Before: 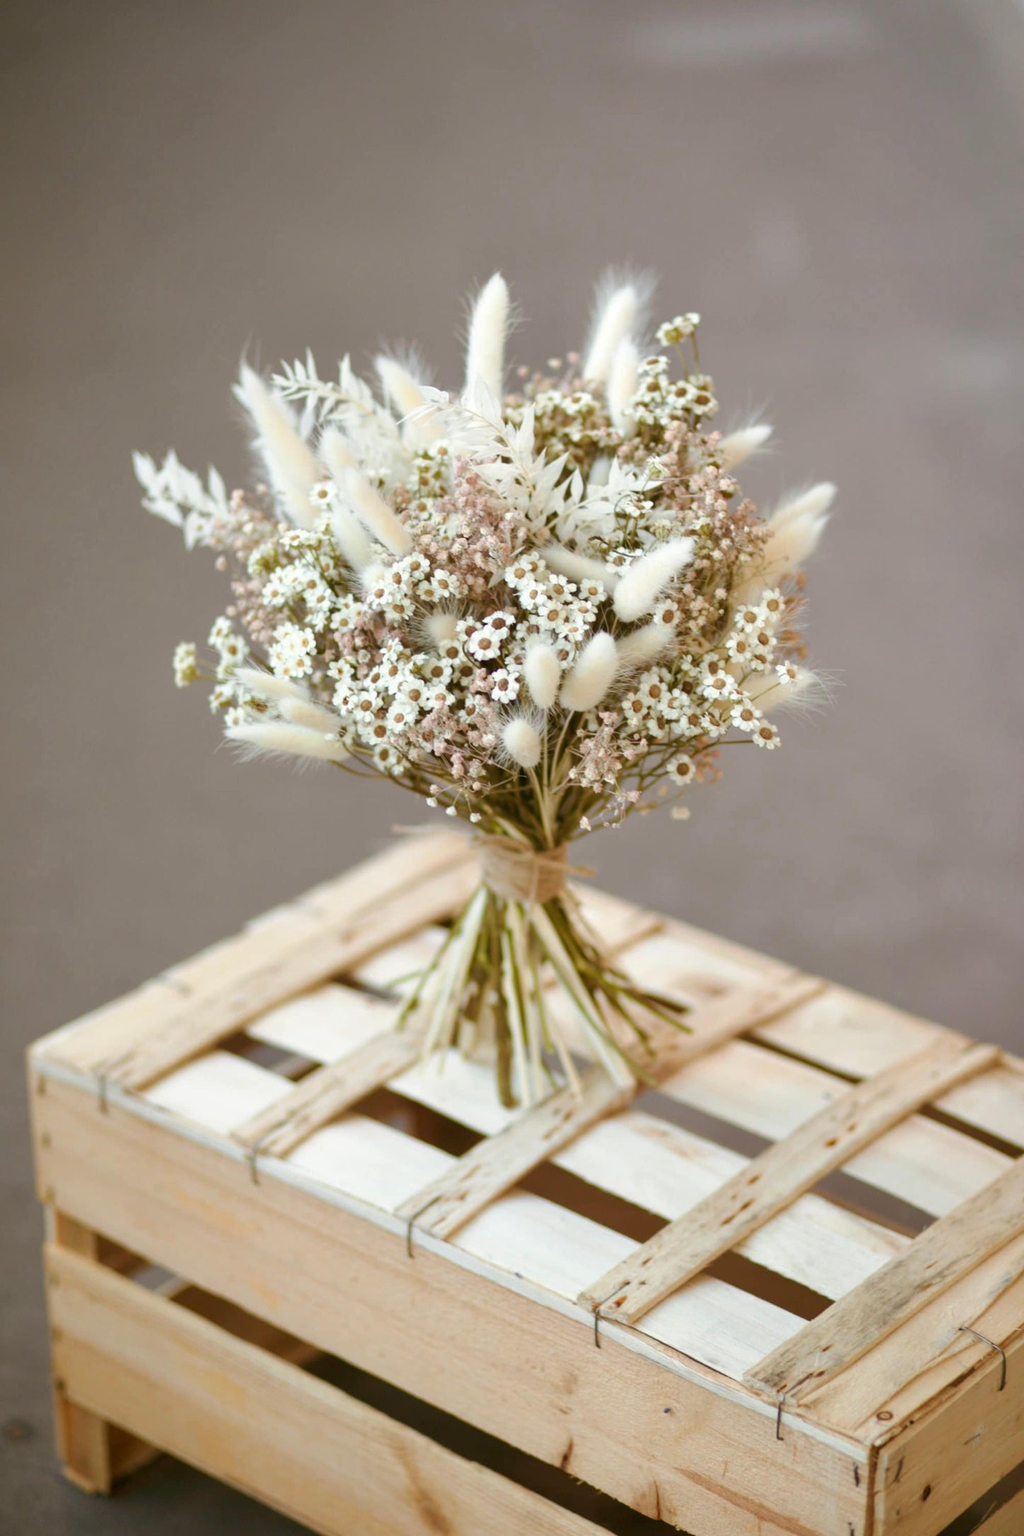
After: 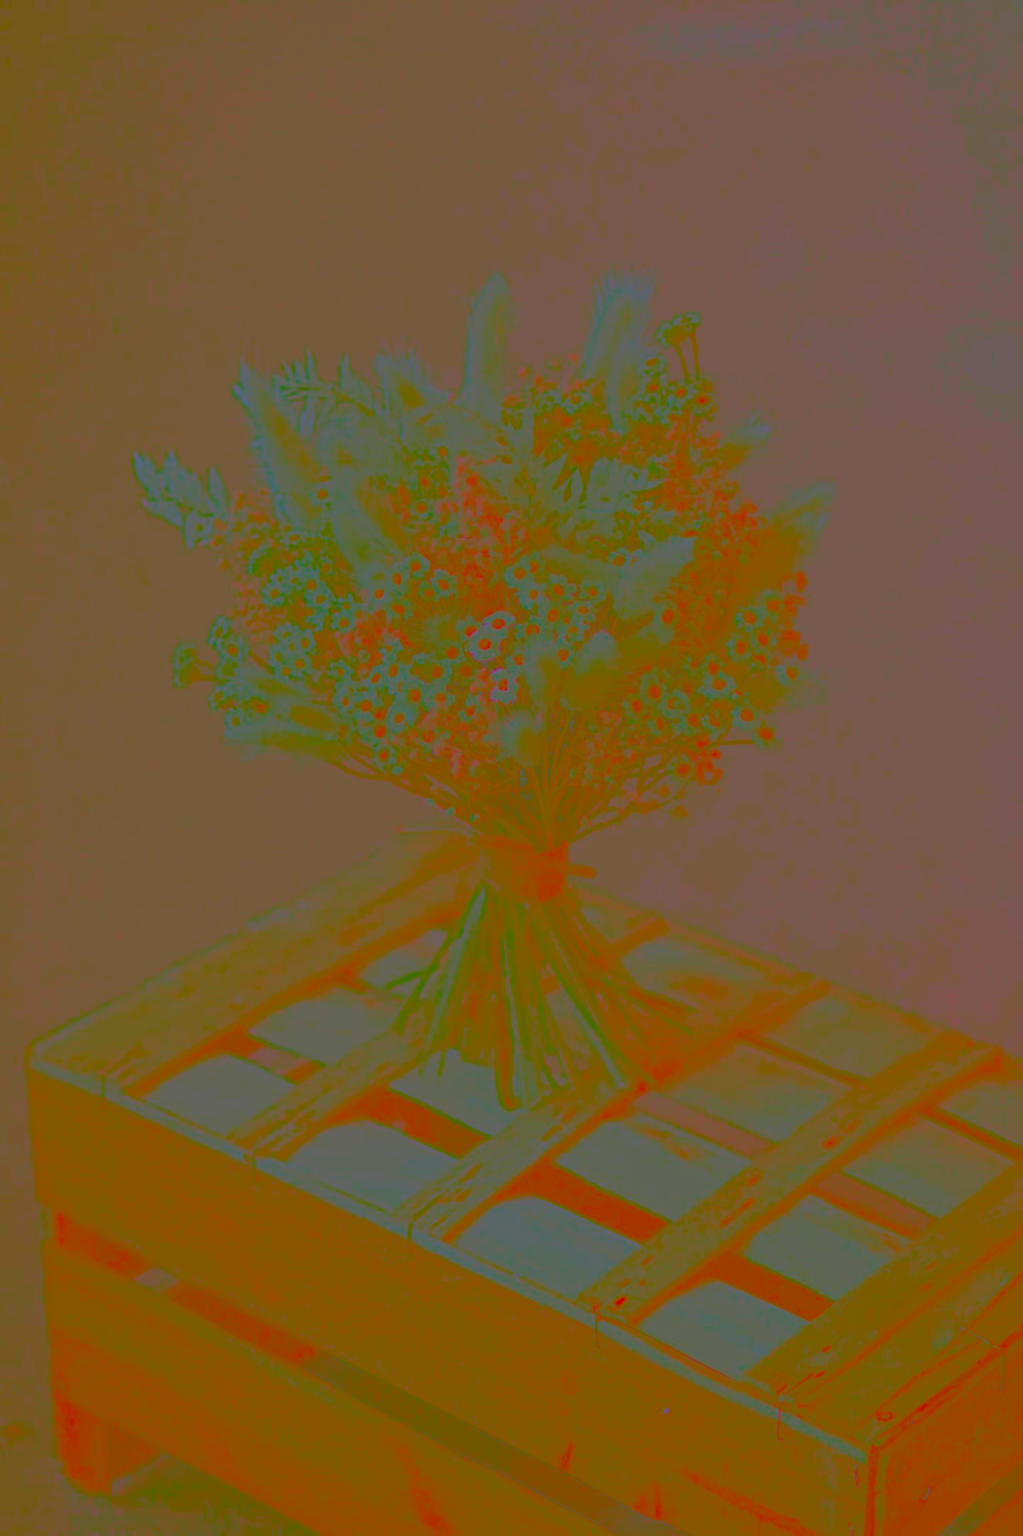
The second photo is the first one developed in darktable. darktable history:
color balance rgb: power › hue 60.42°, linear chroma grading › global chroma 42.589%, perceptual saturation grading › global saturation 20%, perceptual saturation grading › highlights -50.25%, perceptual saturation grading › shadows 30.885%, perceptual brilliance grading › highlights 14.461%, perceptual brilliance grading › mid-tones -5.955%, perceptual brilliance grading › shadows -26.313%, global vibrance 20%
exposure: black level correction 0, exposure 1.2 EV, compensate highlight preservation false
tone equalizer: smoothing diameter 2.14%, edges refinement/feathering 17.47, mask exposure compensation -1.57 EV, filter diffusion 5
contrast brightness saturation: contrast -0.974, brightness -0.17, saturation 0.751
sharpen: radius 2.621, amount 0.687
